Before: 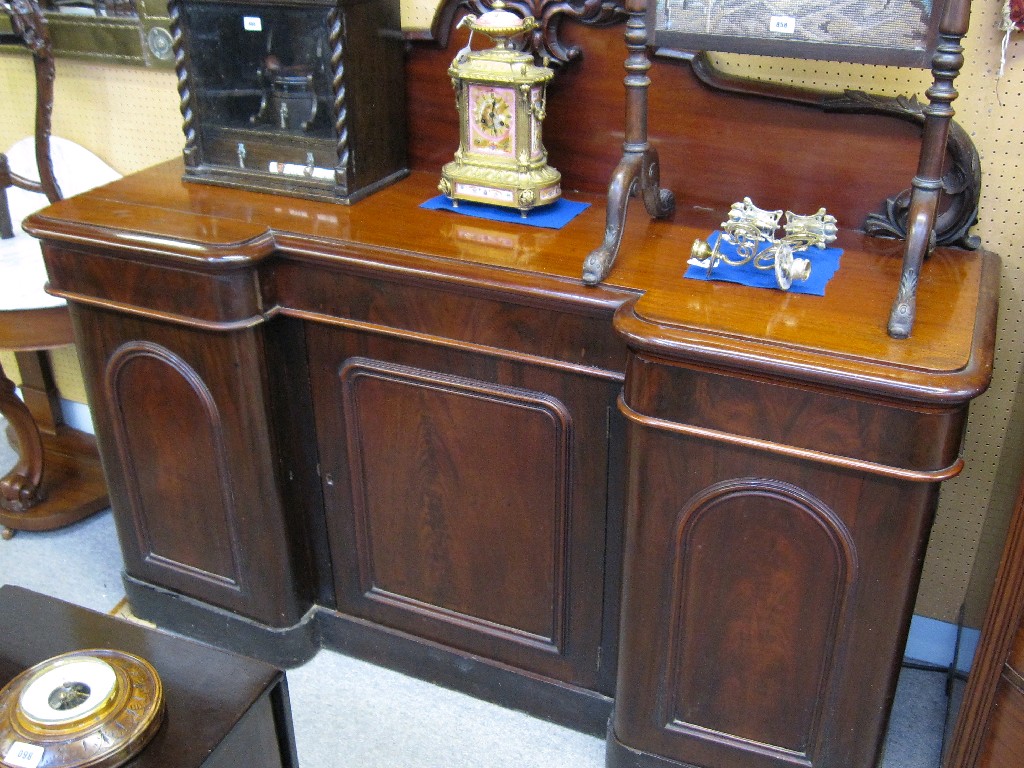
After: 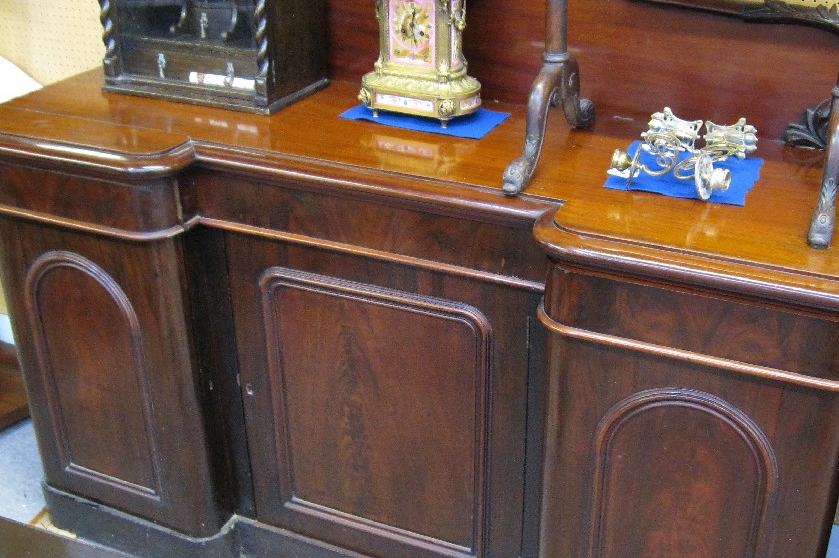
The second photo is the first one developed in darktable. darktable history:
shadows and highlights: low approximation 0.01, soften with gaussian
crop: left 7.856%, top 11.836%, right 10.12%, bottom 15.387%
